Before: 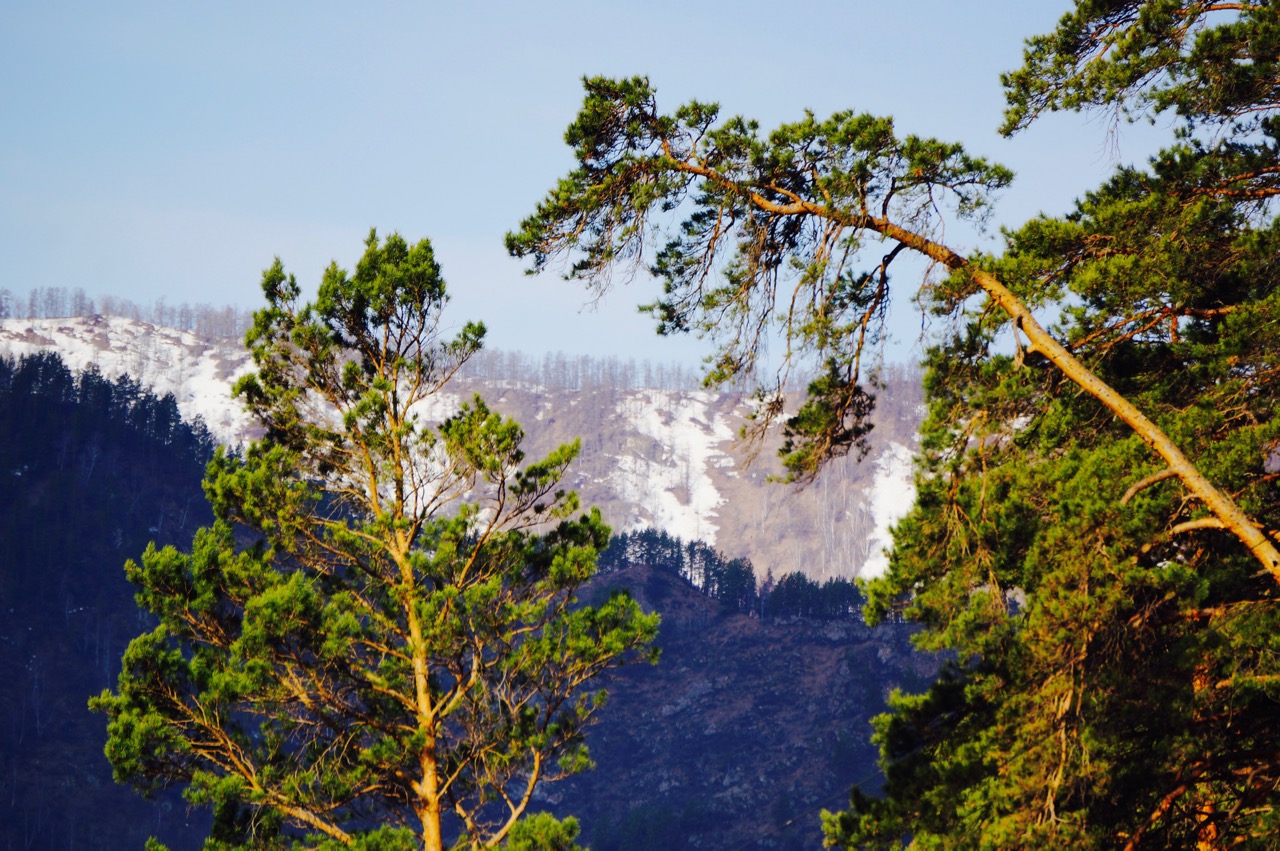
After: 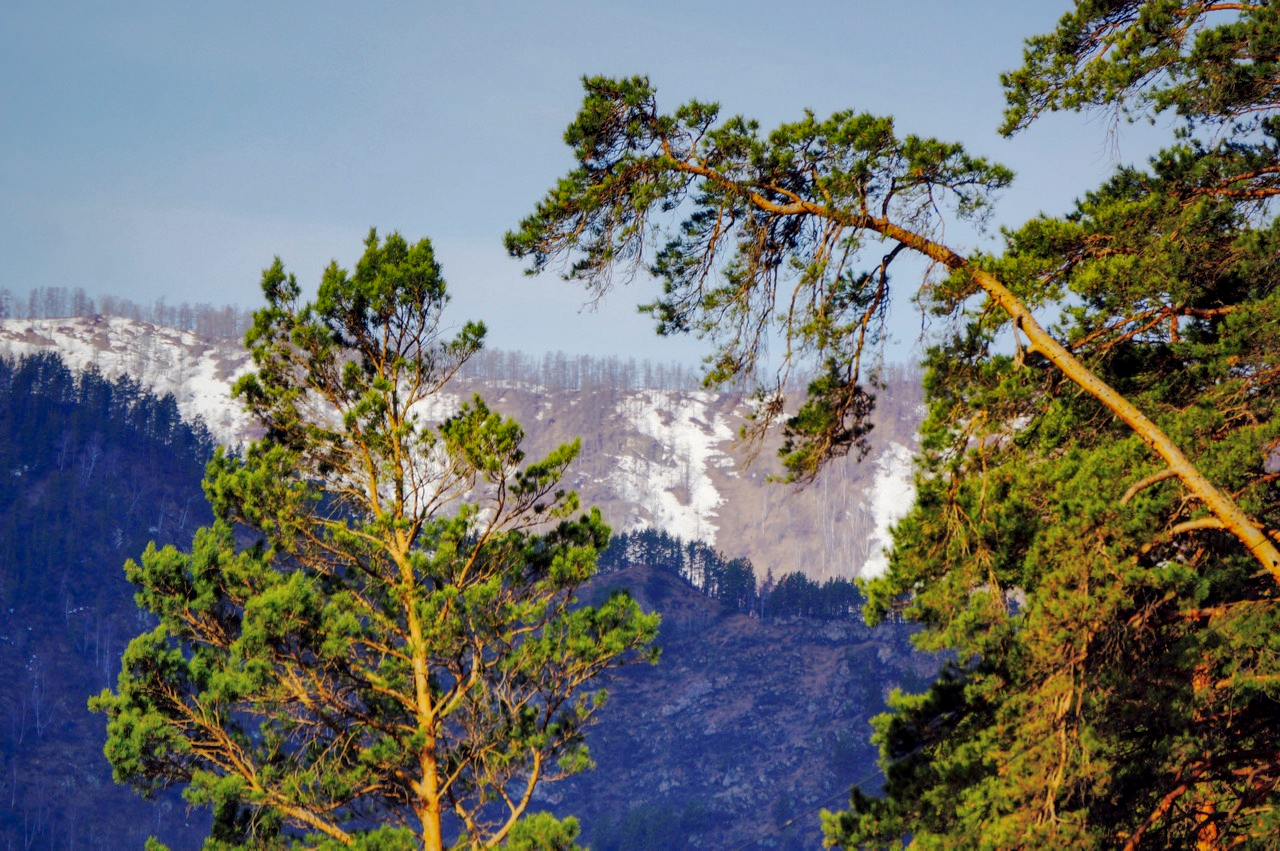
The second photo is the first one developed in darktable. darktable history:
local contrast: shadows 95%, midtone range 0.493
shadows and highlights: shadows 60.9, highlights -59.8
